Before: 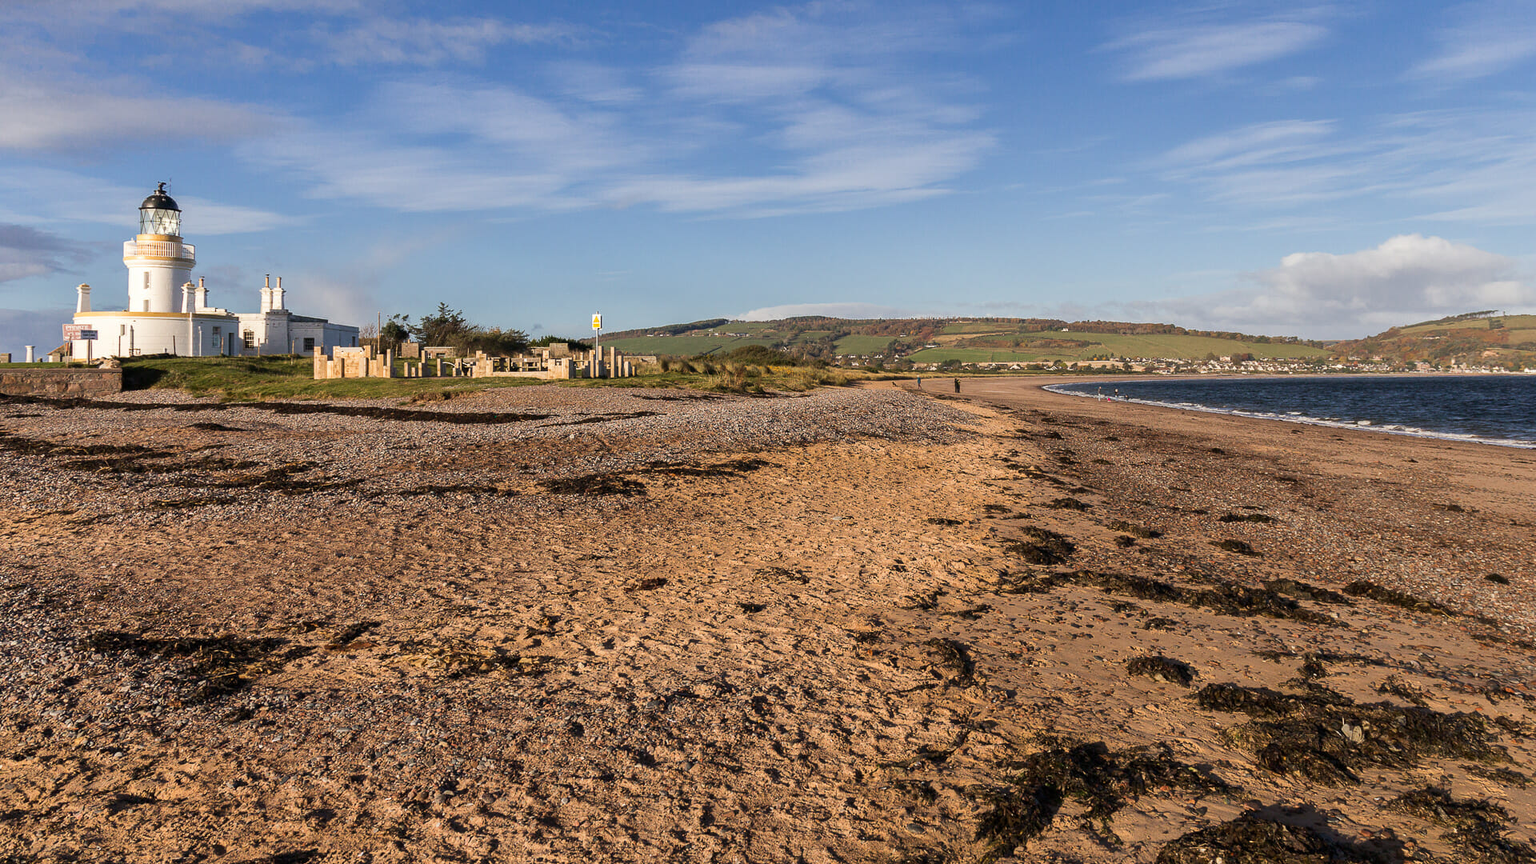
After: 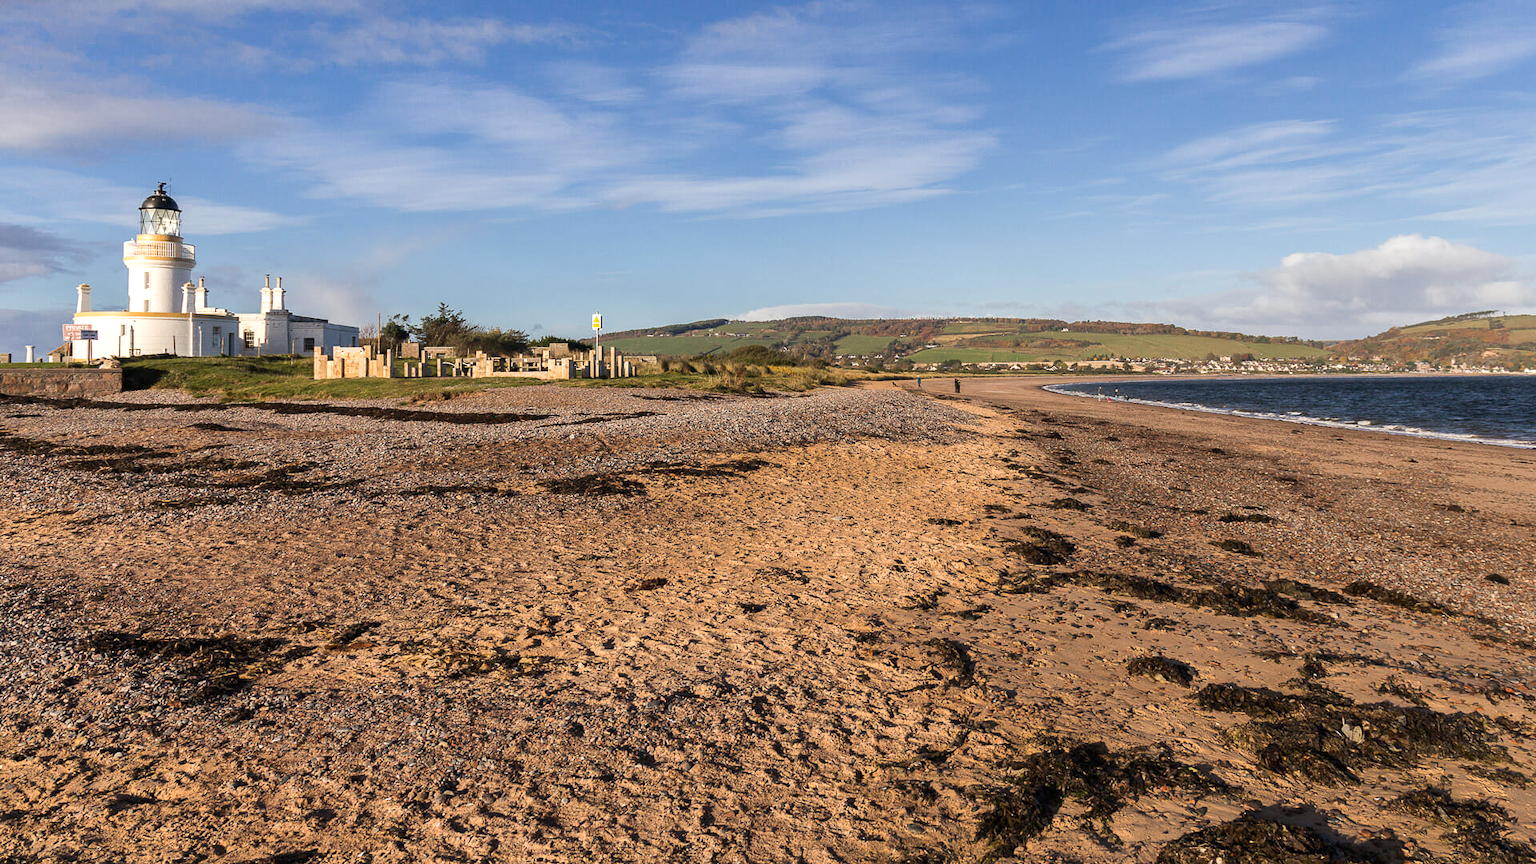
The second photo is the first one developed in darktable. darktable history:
white balance: red 1, blue 1
exposure: exposure 0.2 EV, compensate highlight preservation false
